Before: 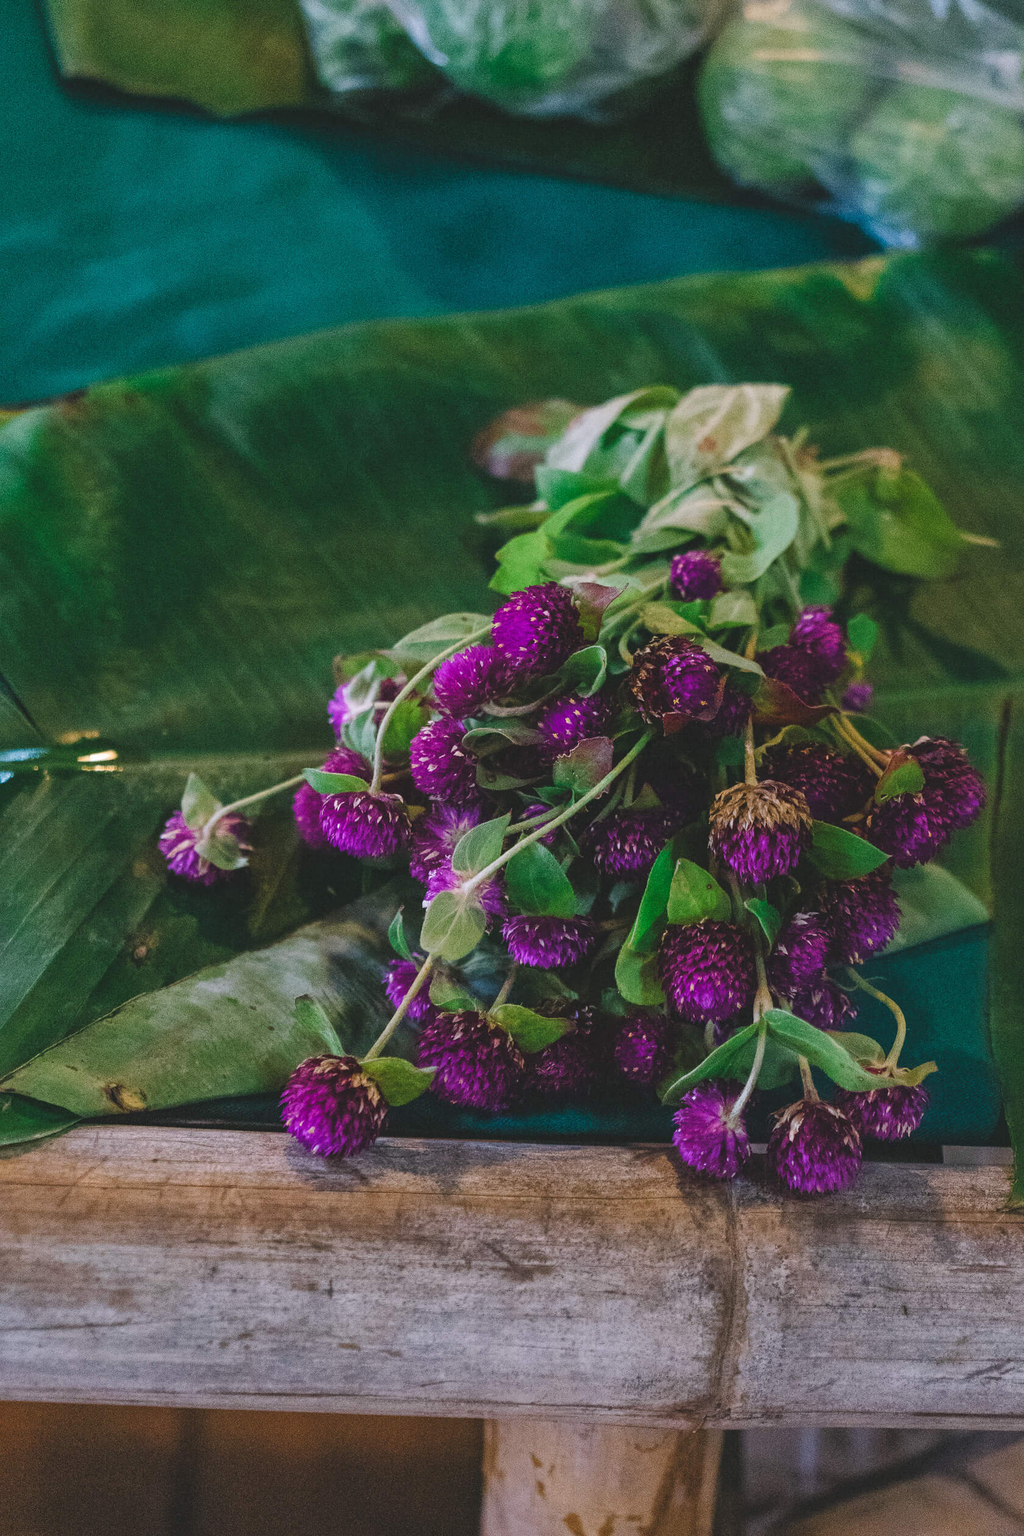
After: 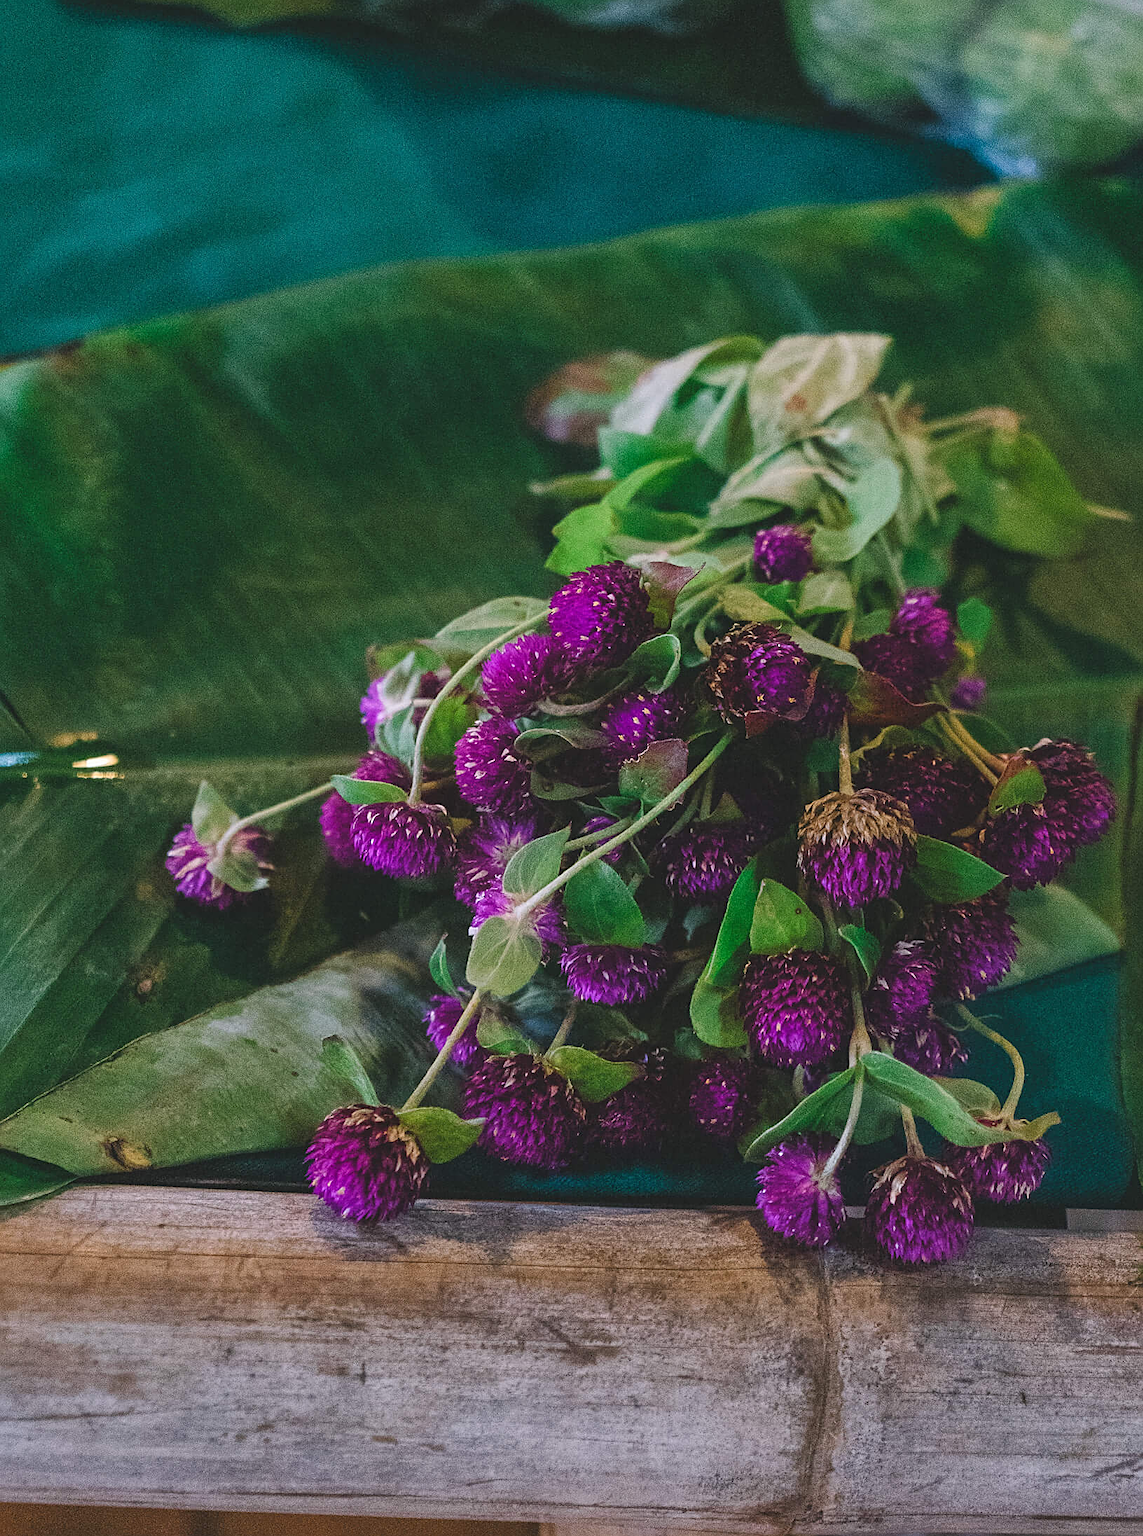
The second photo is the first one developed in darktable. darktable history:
sharpen: on, module defaults
crop: left 1.45%, top 6.146%, right 1.338%, bottom 6.796%
